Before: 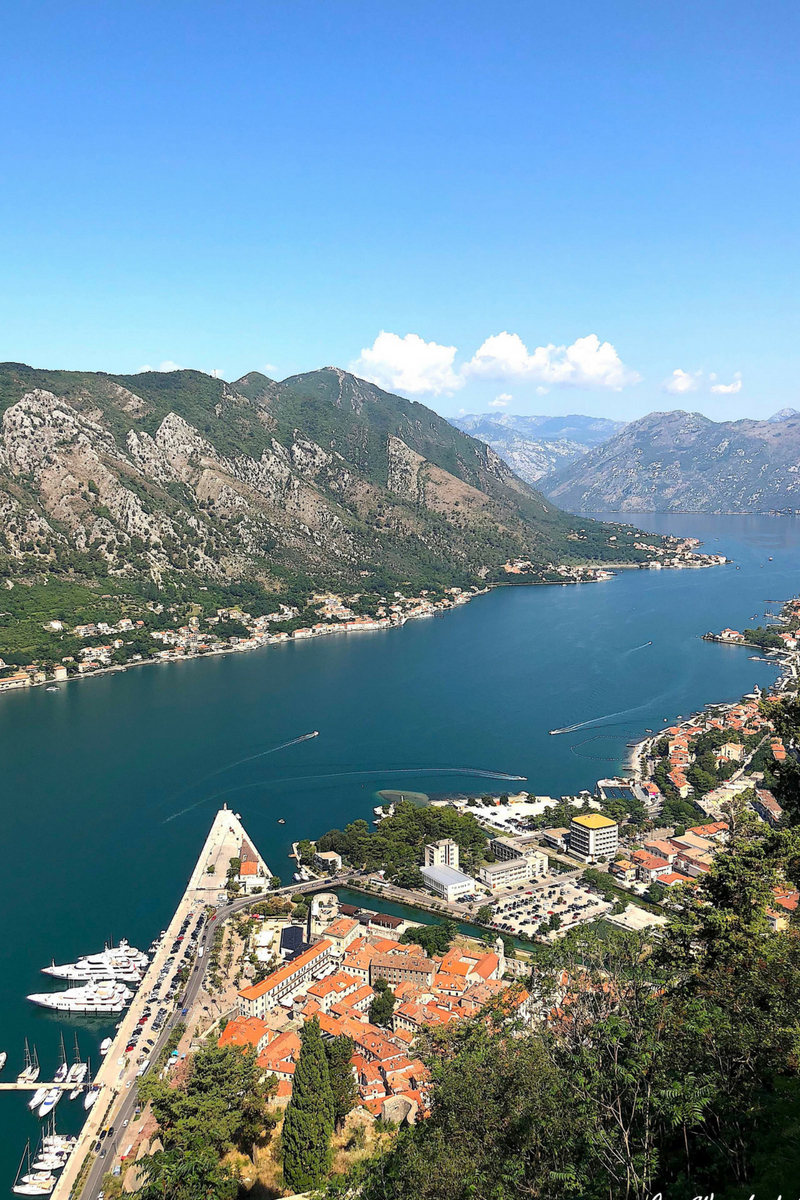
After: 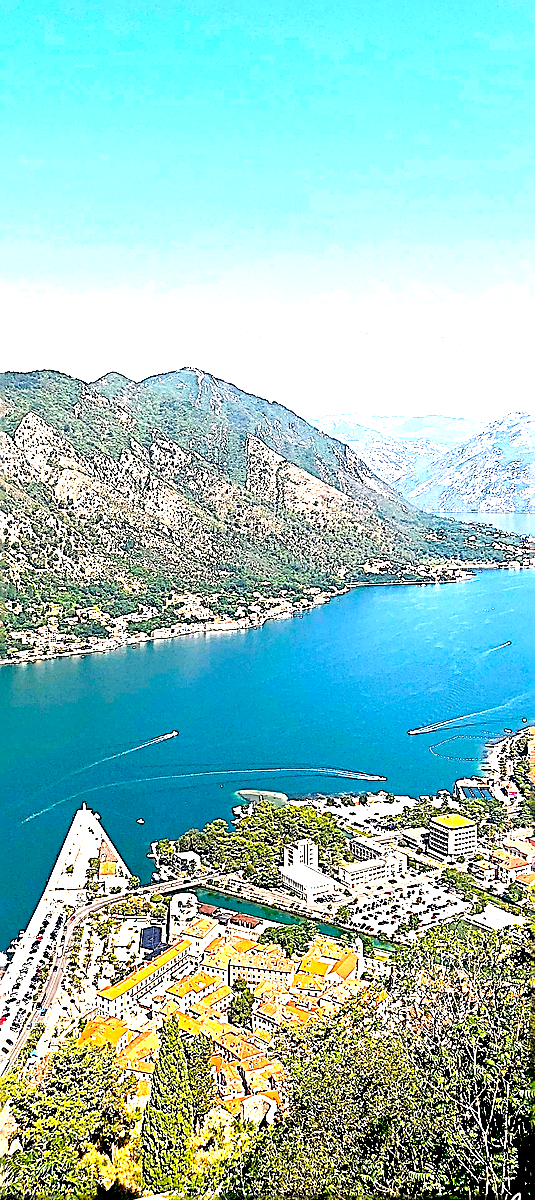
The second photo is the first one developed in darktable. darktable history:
crop and rotate: left 17.66%, right 15.4%
color balance rgb: highlights gain › chroma 0.901%, highlights gain › hue 28.71°, perceptual saturation grading › global saturation 24.9%, global vibrance 10.984%
exposure: black level correction 0.014, exposure 1.767 EV, compensate highlight preservation false
sharpen: amount 1.998
